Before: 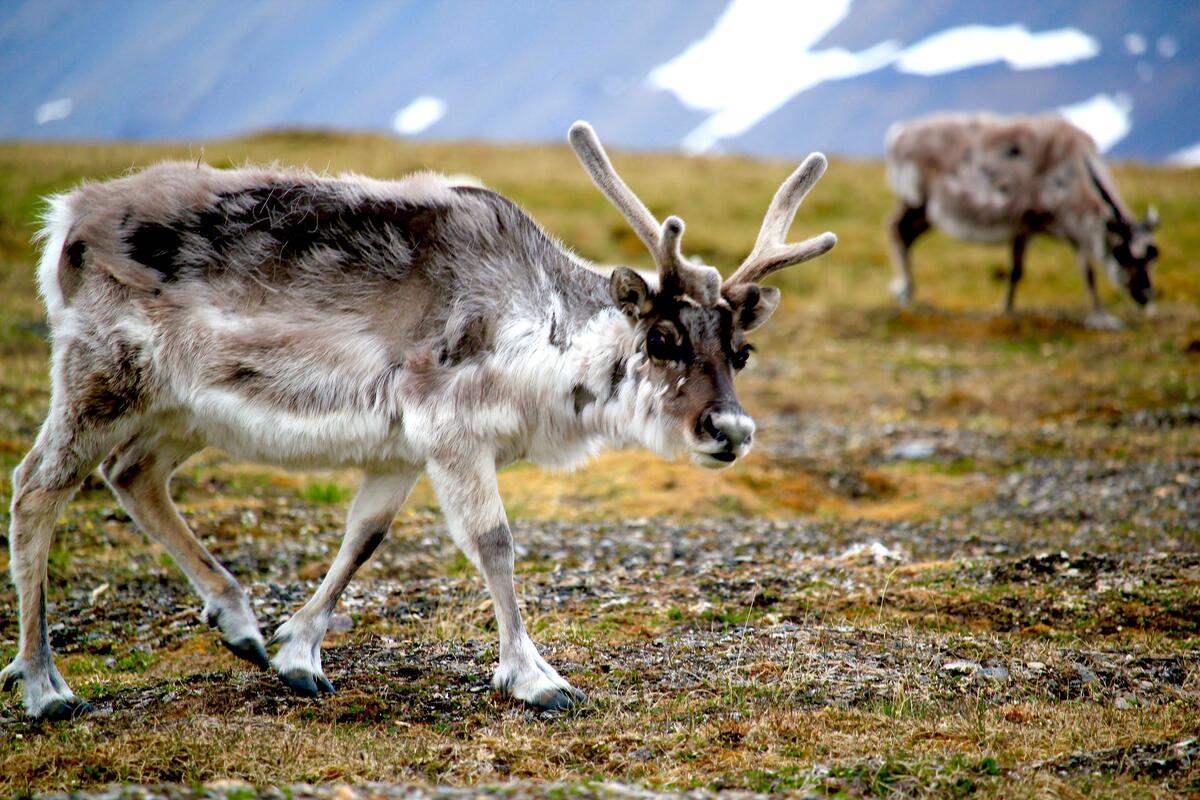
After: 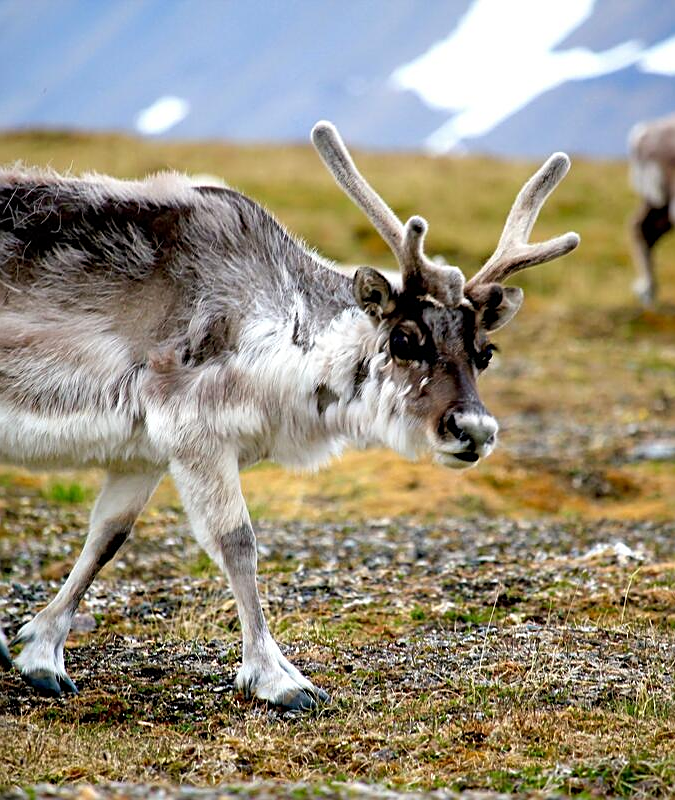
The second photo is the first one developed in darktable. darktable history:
crop: left 21.496%, right 22.254%
sharpen: on, module defaults
